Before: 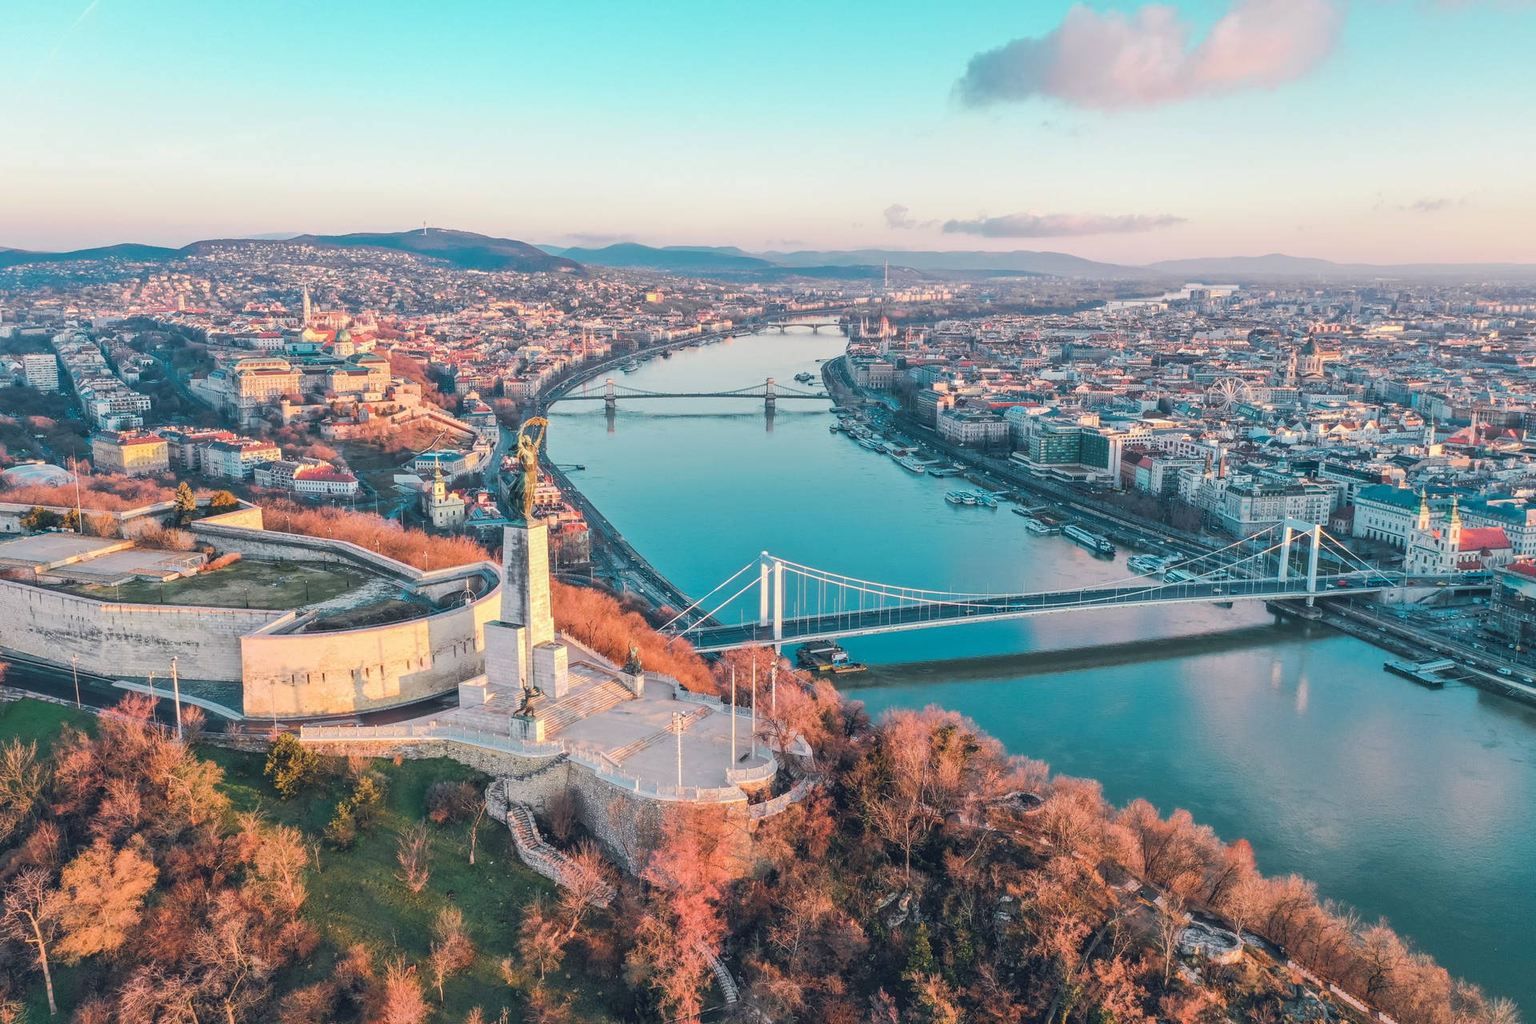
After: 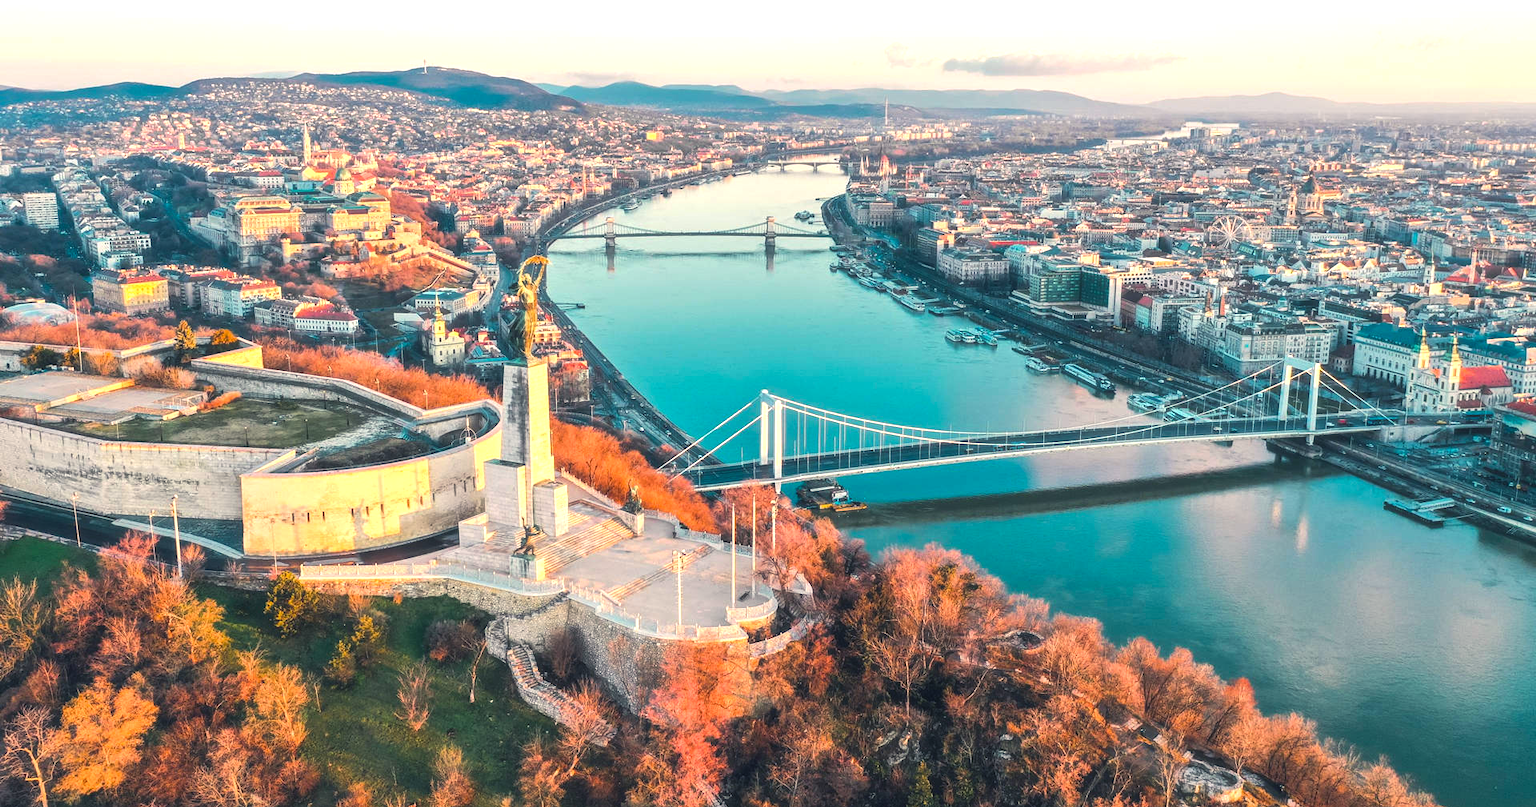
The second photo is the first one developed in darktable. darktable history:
haze removal: strength -0.097, compatibility mode true
crop and rotate: top 15.833%, bottom 5.312%
color balance rgb: highlights gain › chroma 3.092%, highlights gain › hue 78.47°, perceptual saturation grading › global saturation 30.269%, perceptual brilliance grading › highlights 16.081%, perceptual brilliance grading › mid-tones 6.574%, perceptual brilliance grading › shadows -15.192%, contrast 4.833%
